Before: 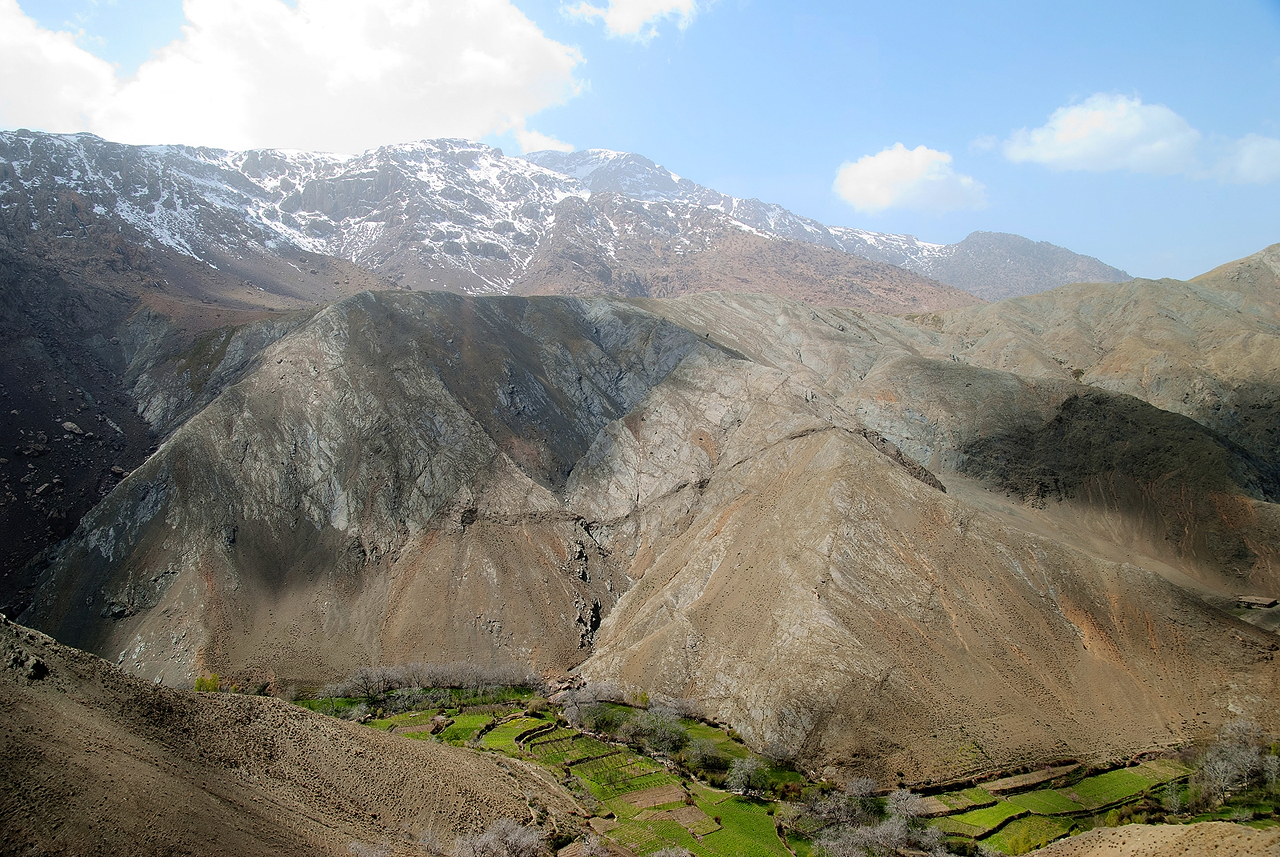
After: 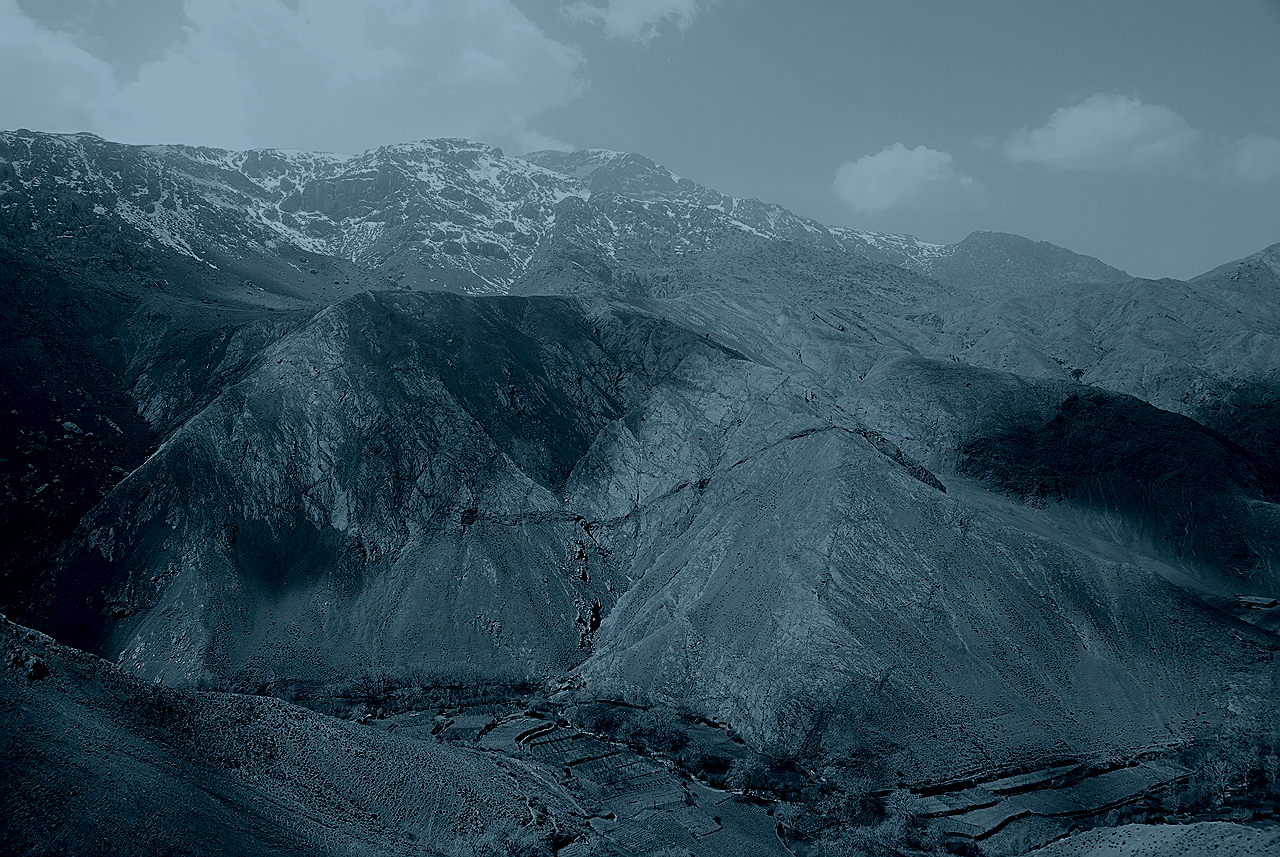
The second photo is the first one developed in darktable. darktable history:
sharpen: on, module defaults
colorize: hue 194.4°, saturation 29%, source mix 61.75%, lightness 3.98%, version 1
tone equalizer: -8 EV -0.75 EV, -7 EV -0.7 EV, -6 EV -0.6 EV, -5 EV -0.4 EV, -3 EV 0.4 EV, -2 EV 0.6 EV, -1 EV 0.7 EV, +0 EV 0.75 EV, edges refinement/feathering 500, mask exposure compensation -1.57 EV, preserve details no
